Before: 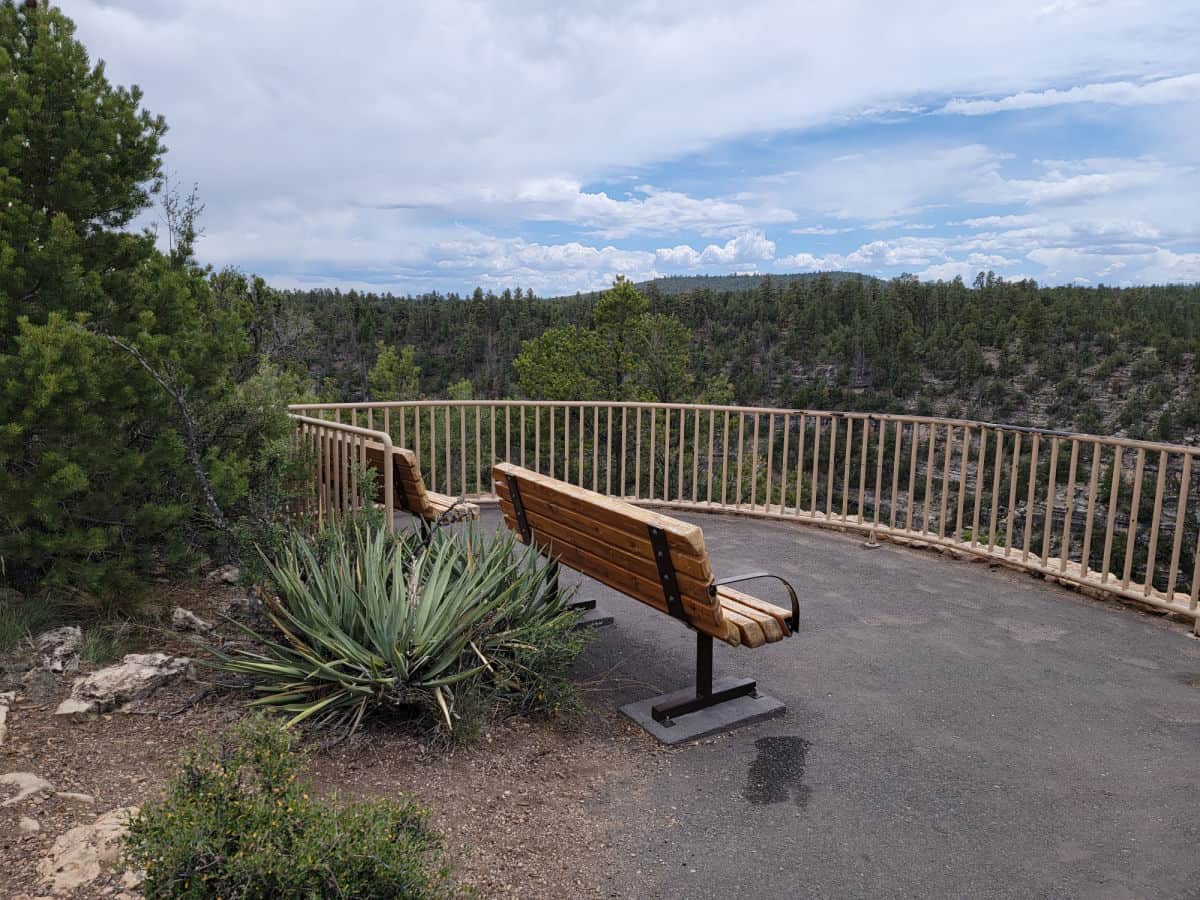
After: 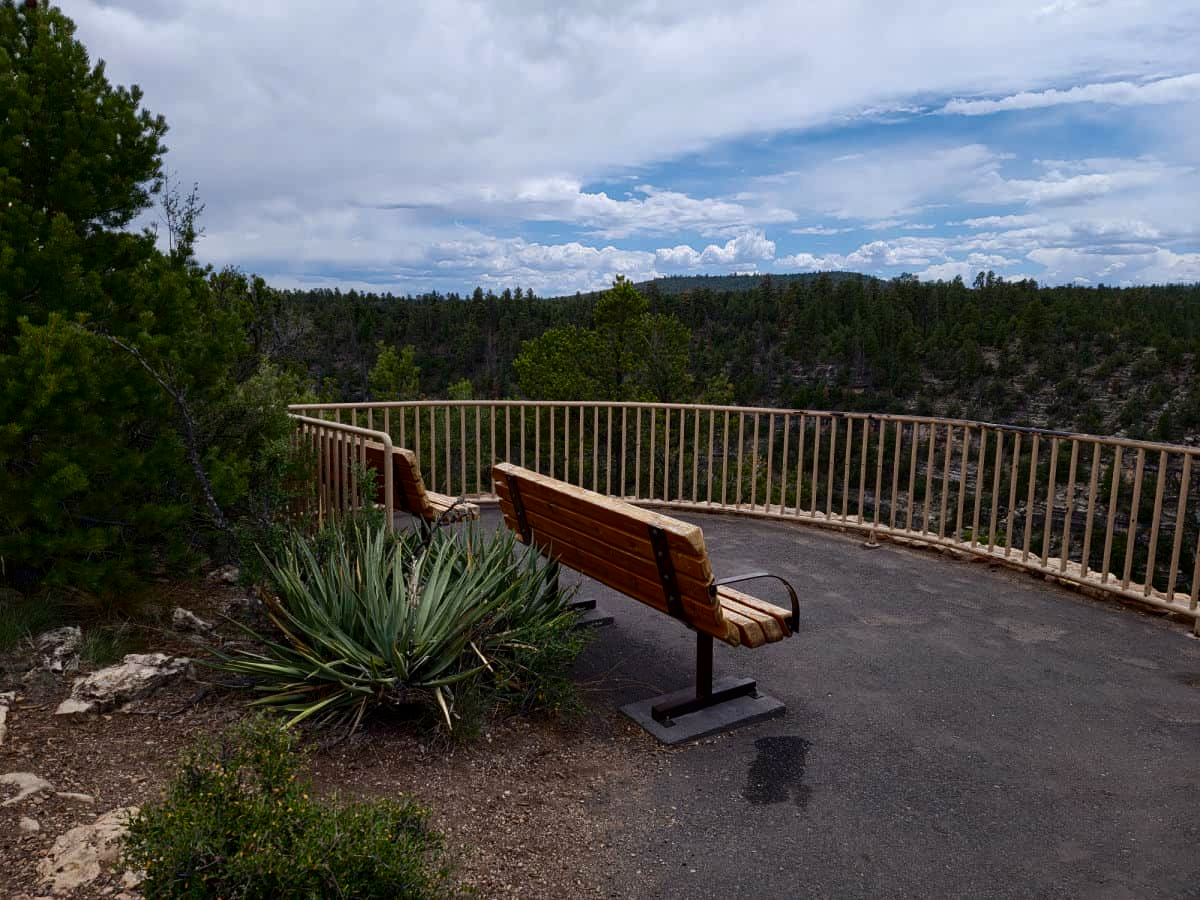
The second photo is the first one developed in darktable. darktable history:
contrast brightness saturation: contrast 0.104, brightness -0.272, saturation 0.141
